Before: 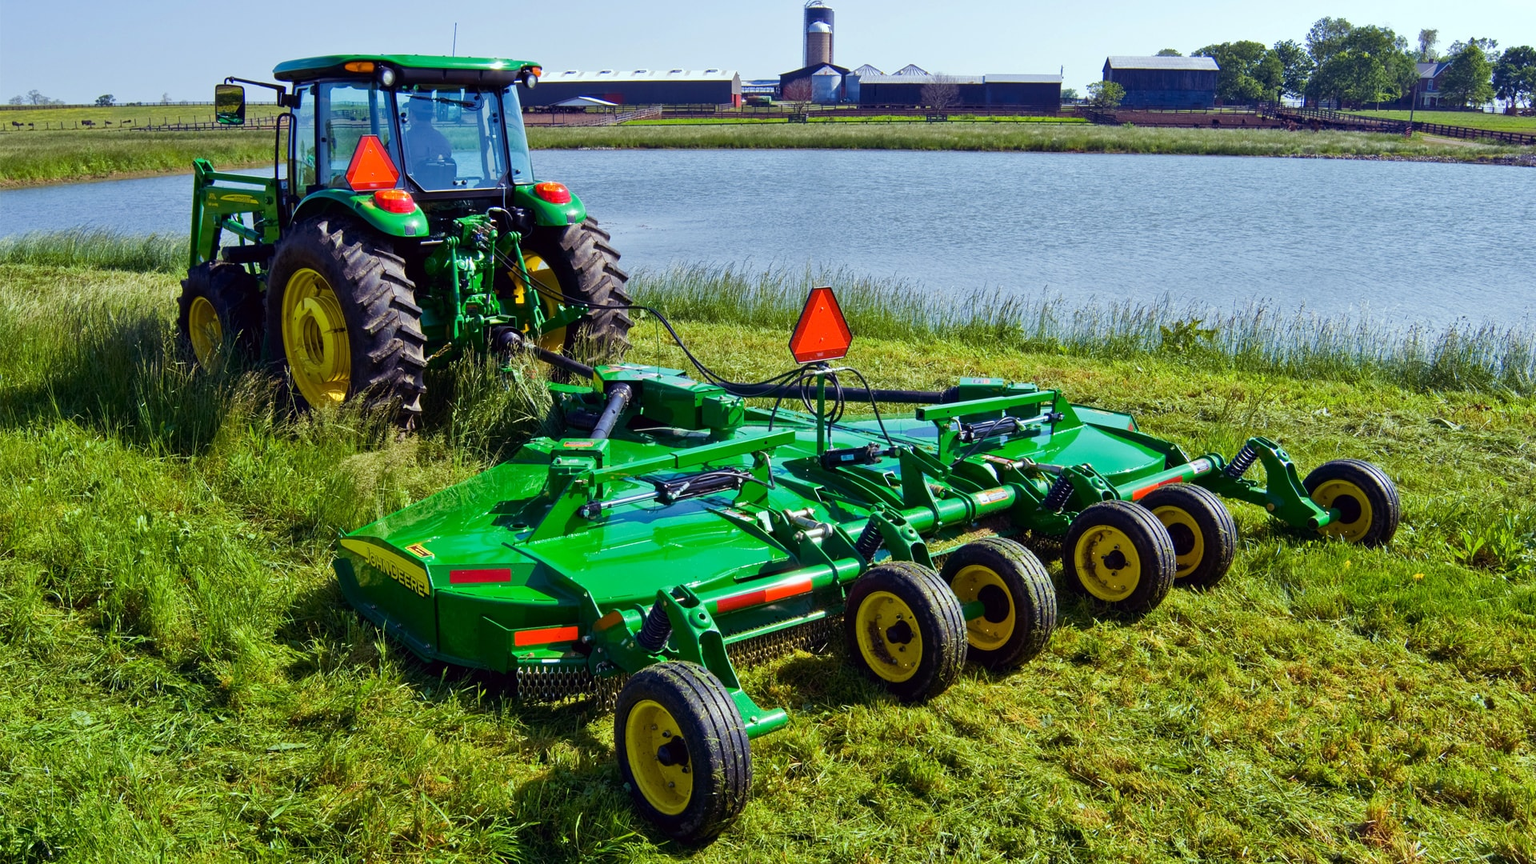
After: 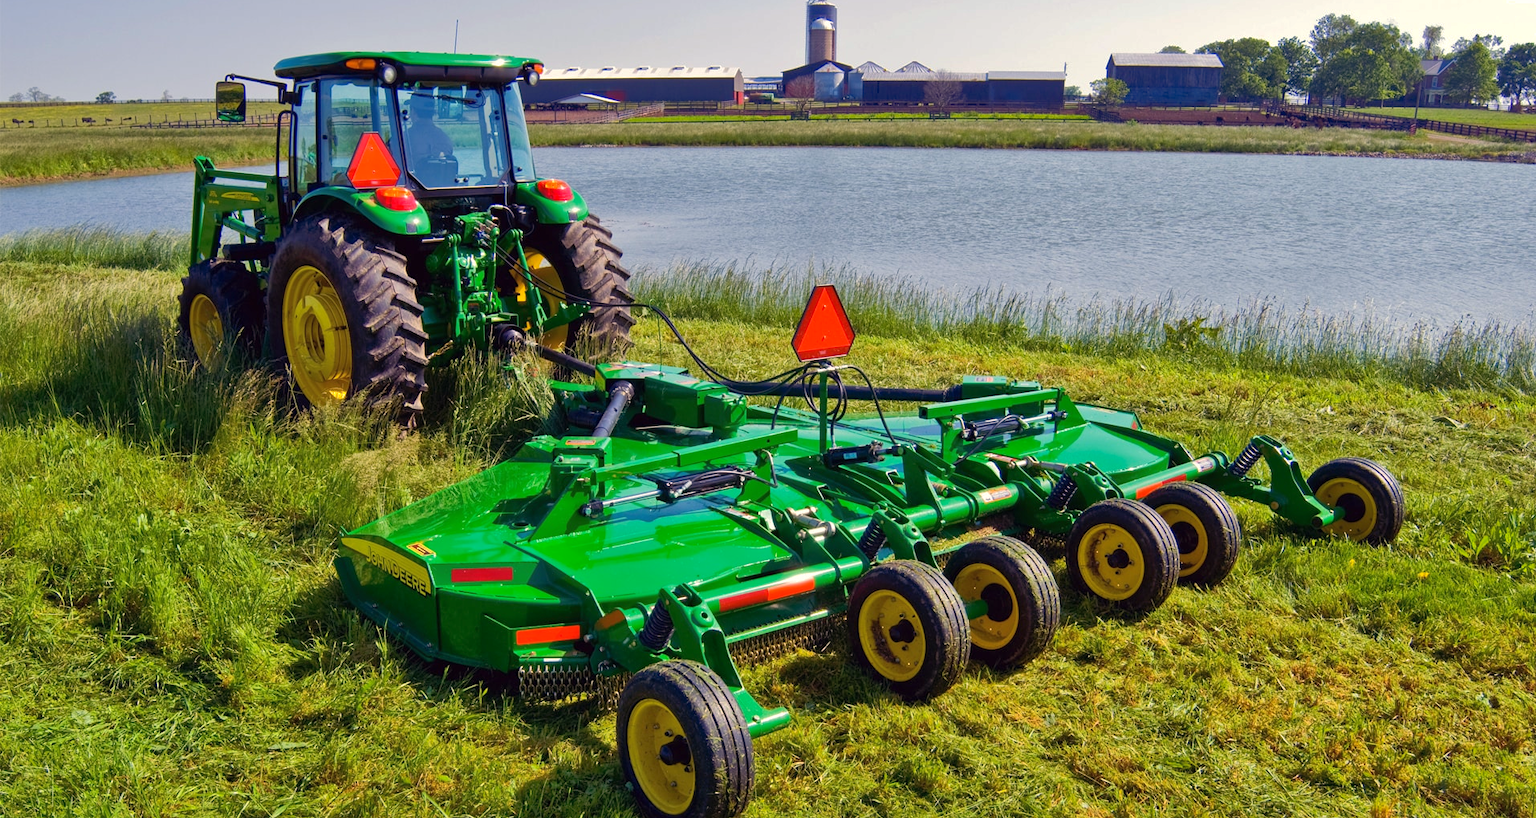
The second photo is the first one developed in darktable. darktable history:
shadows and highlights: on, module defaults
crop: top 0.448%, right 0.264%, bottom 5.045%
exposure: black level correction 0, compensate exposure bias true, compensate highlight preservation false
white balance: red 1.127, blue 0.943
